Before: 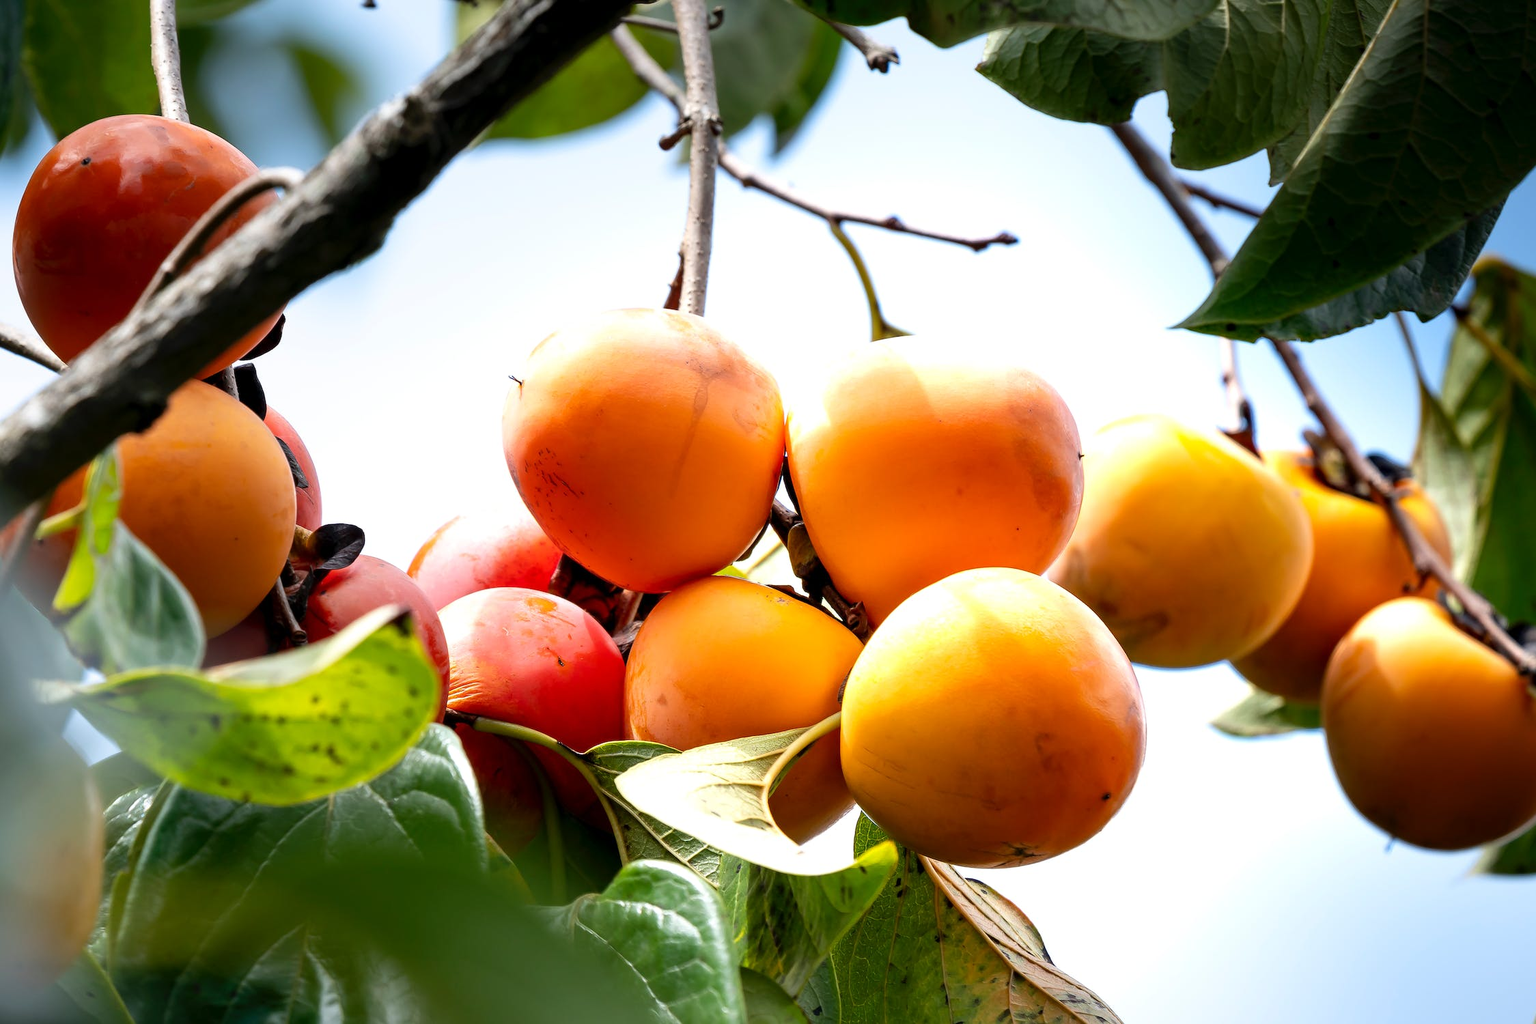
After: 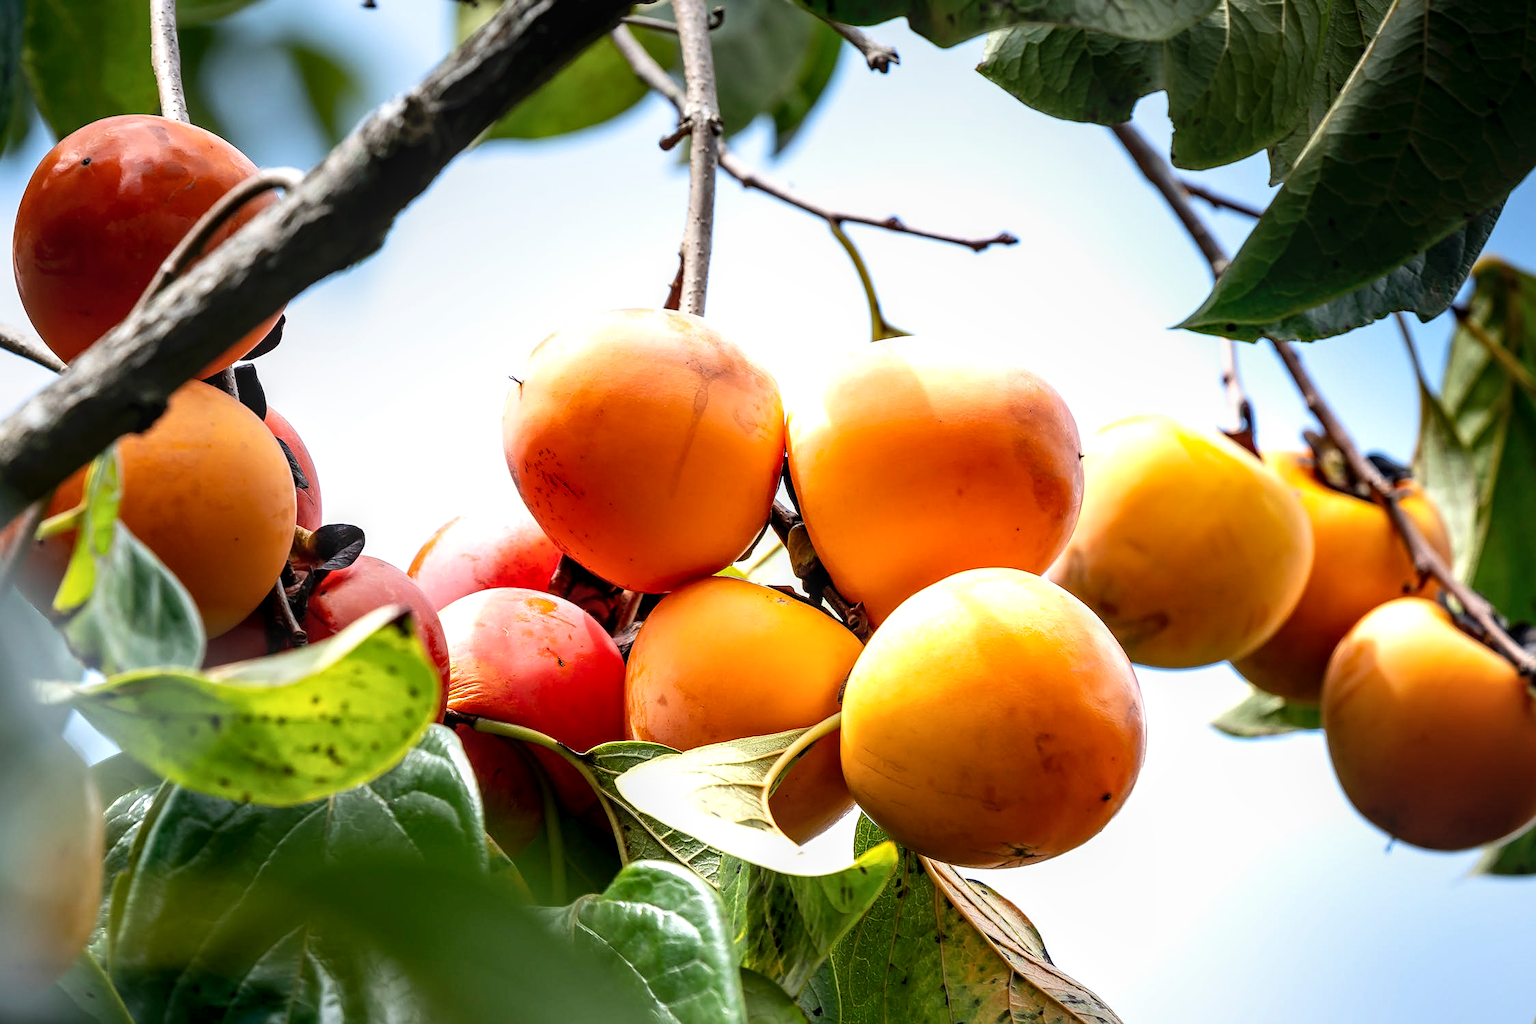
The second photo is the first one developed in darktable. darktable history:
sharpen: amount 0.2
local contrast: detail 130%
contrast brightness saturation: contrast 0.1, brightness 0.02, saturation 0.02
